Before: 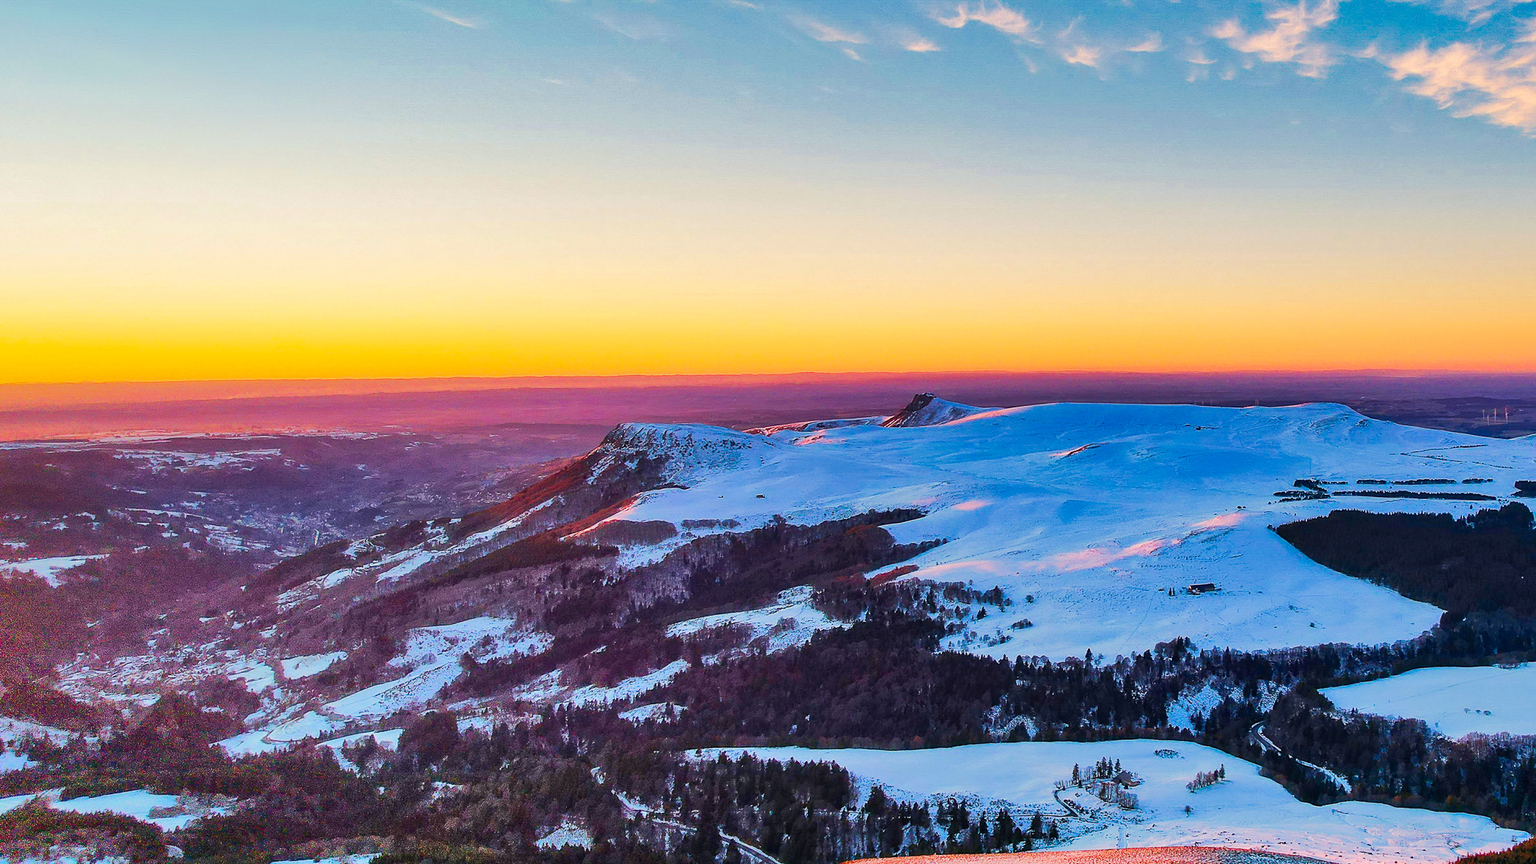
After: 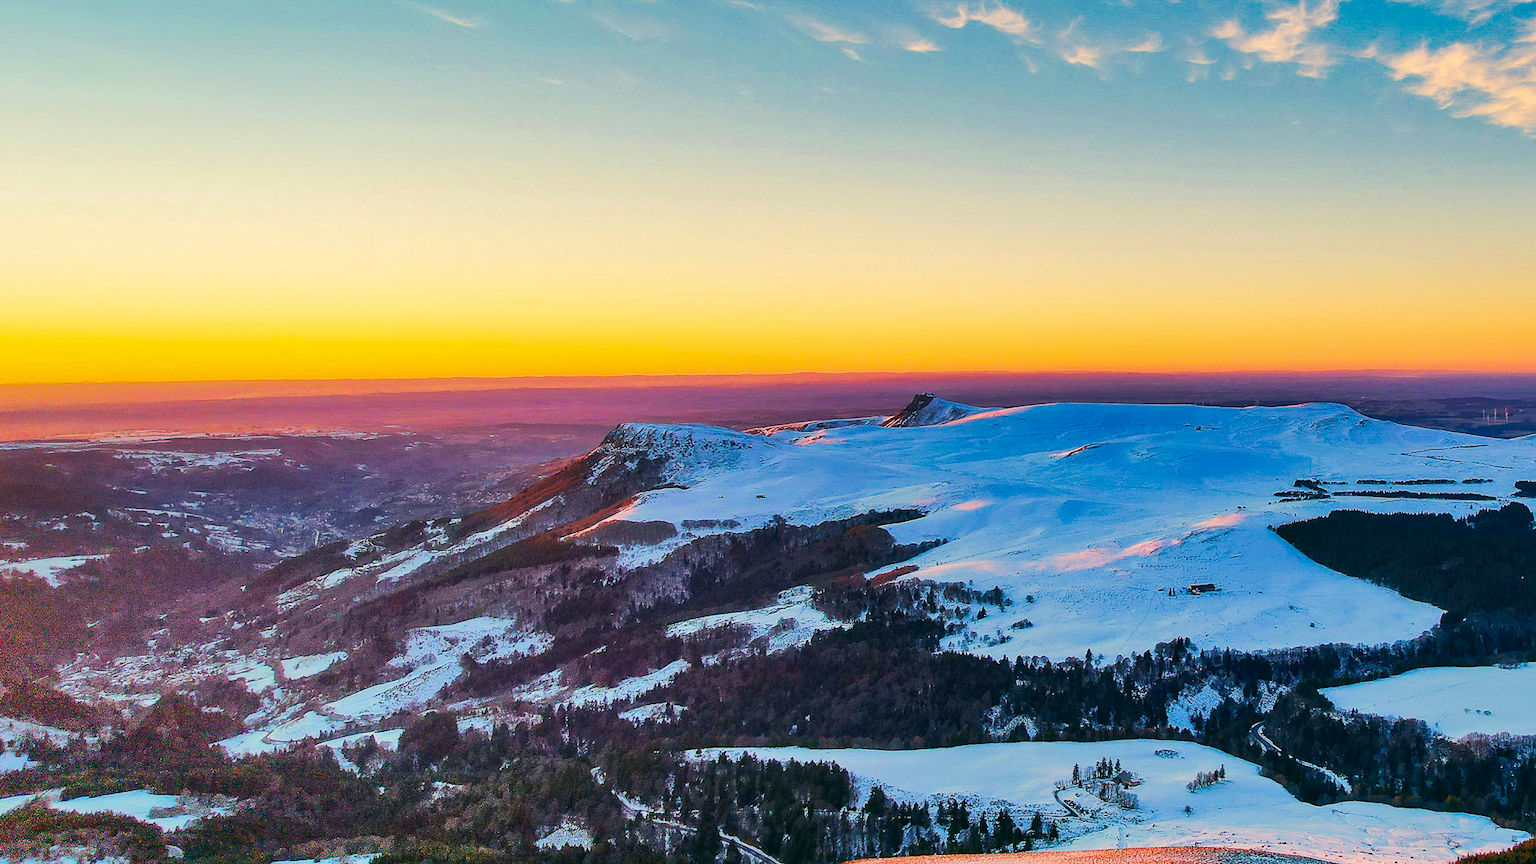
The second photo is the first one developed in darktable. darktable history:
color correction: highlights a* -0.573, highlights b* 9.41, shadows a* -8.88, shadows b* 0.994
